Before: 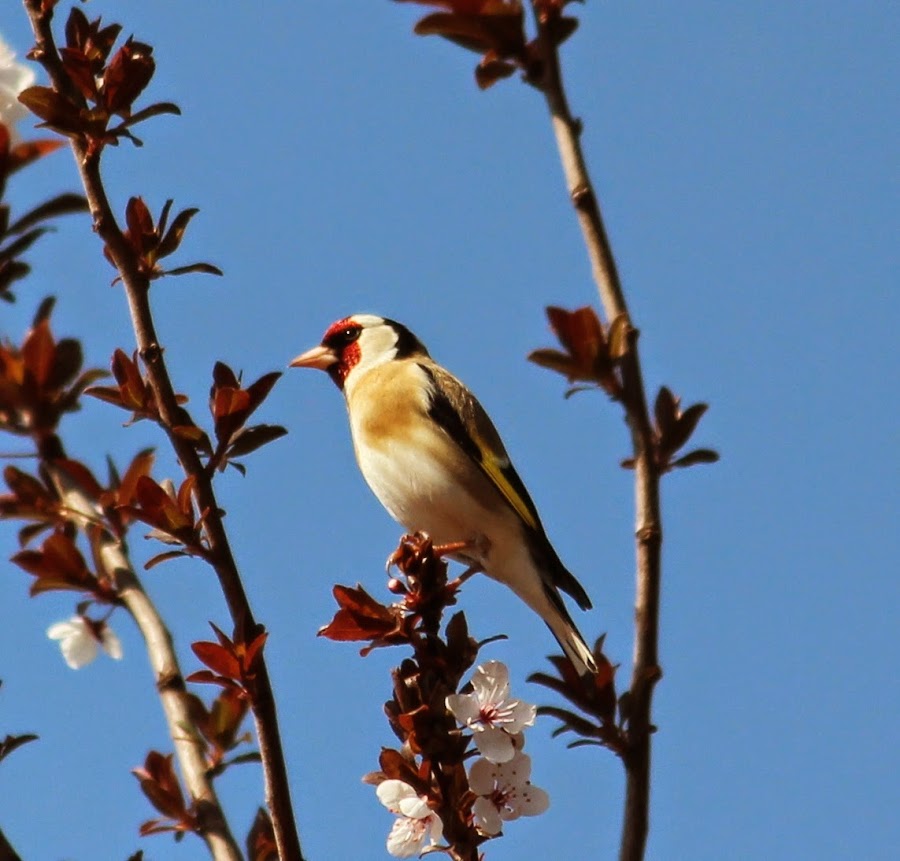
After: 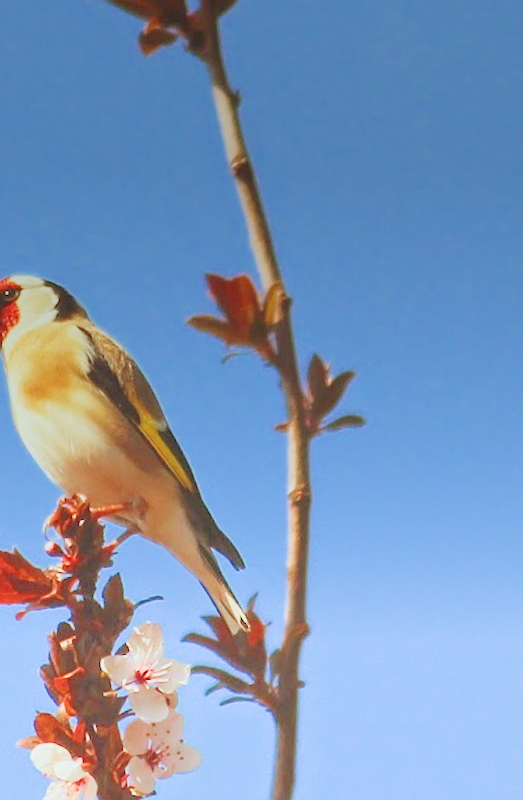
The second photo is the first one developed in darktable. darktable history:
filmic rgb: black relative exposure -14 EV, white relative exposure 8 EV, threshold 3 EV, hardness 3.74, latitude 50%, contrast 0.5, color science v5 (2021), contrast in shadows safe, contrast in highlights safe, enable highlight reconstruction true
white balance: red 0.925, blue 1.046
exposure: black level correction -0.002, exposure 1.115 EV, compensate highlight preservation false
crop: left 41.402%
graduated density: density -3.9 EV
rotate and perspective: rotation 0.679°, lens shift (horizontal) 0.136, crop left 0.009, crop right 0.991, crop top 0.078, crop bottom 0.95
sharpen: amount 0.2
